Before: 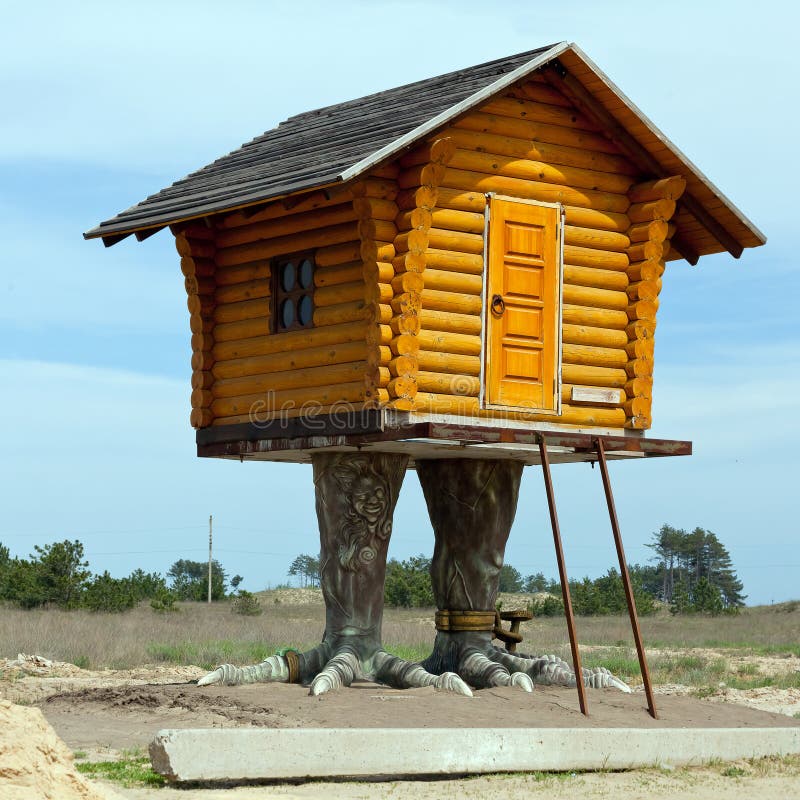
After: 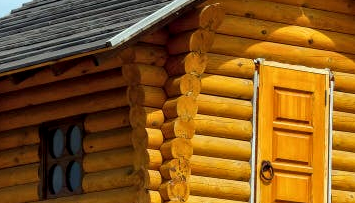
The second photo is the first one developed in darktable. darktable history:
local contrast: on, module defaults
crop: left 28.917%, top 16.789%, right 26.618%, bottom 57.82%
